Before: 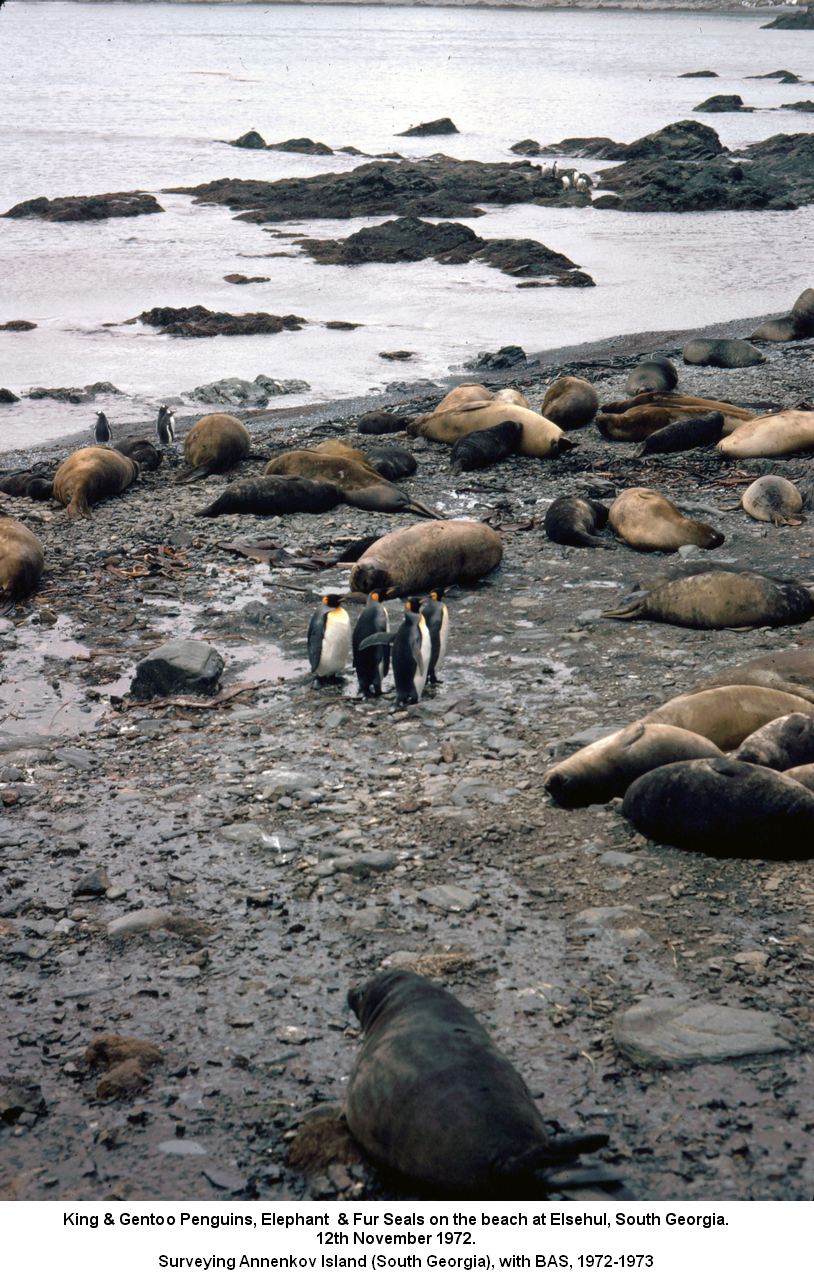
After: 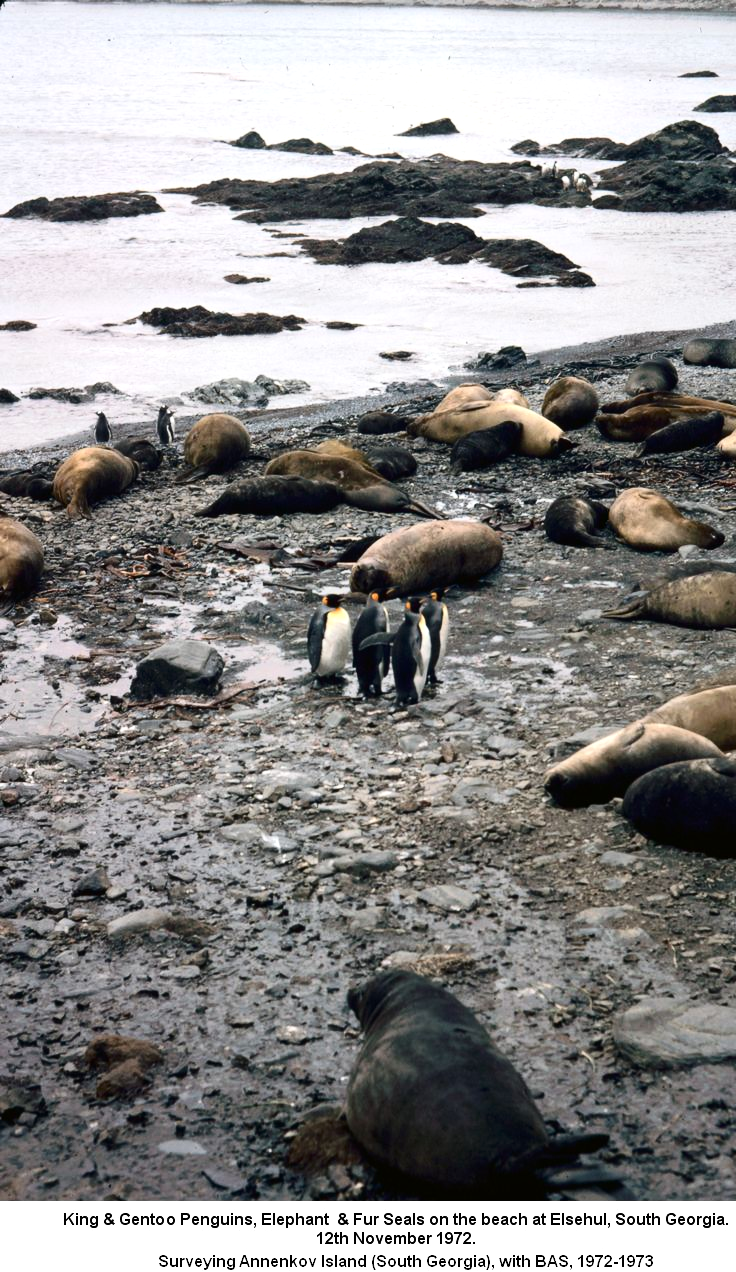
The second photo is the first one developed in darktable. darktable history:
exposure: exposure 0.169 EV, compensate exposure bias true, compensate highlight preservation false
crop: right 9.522%, bottom 0.019%
contrast brightness saturation: contrast 0.223
